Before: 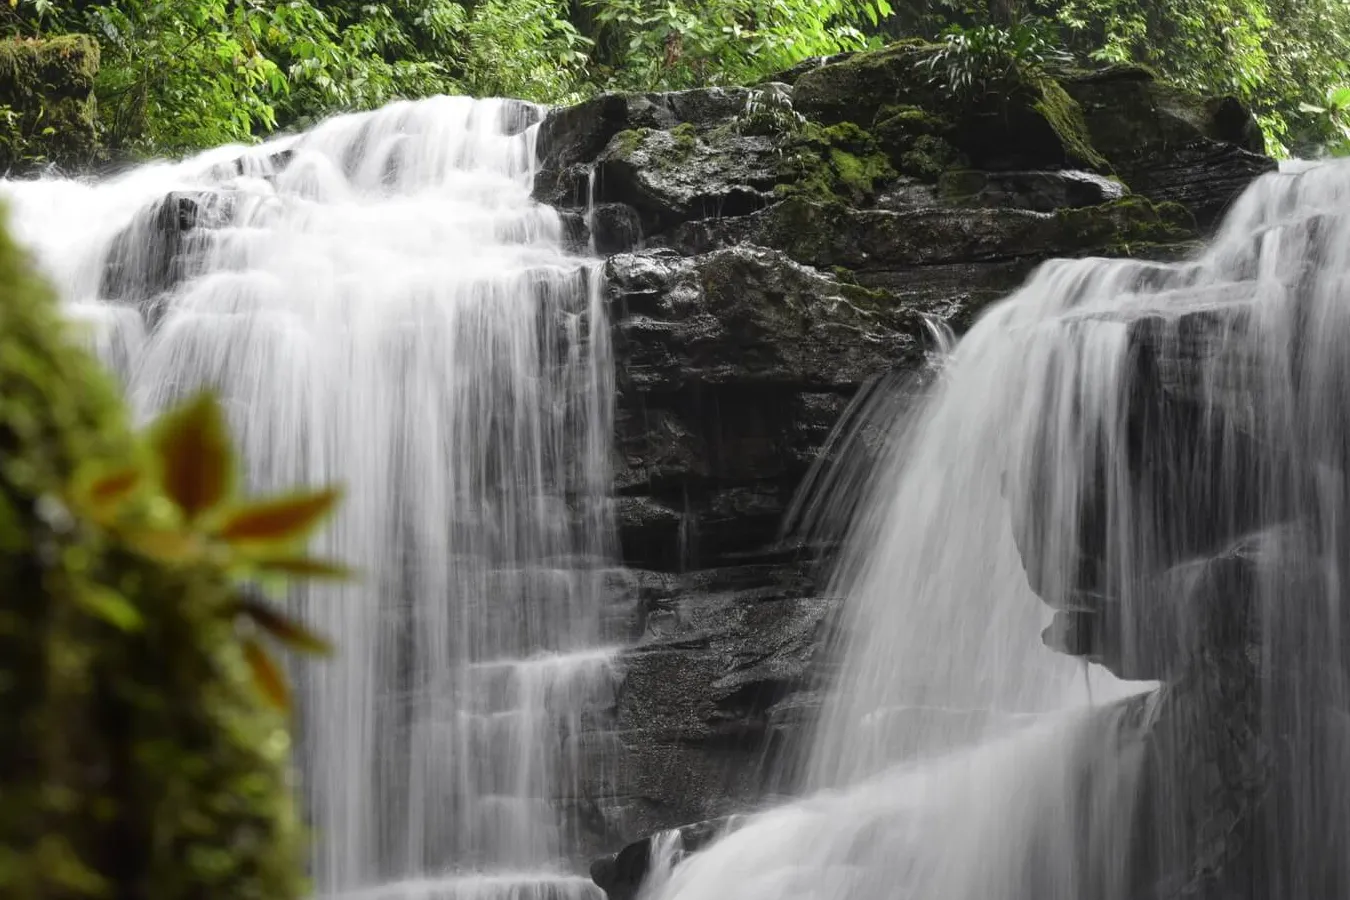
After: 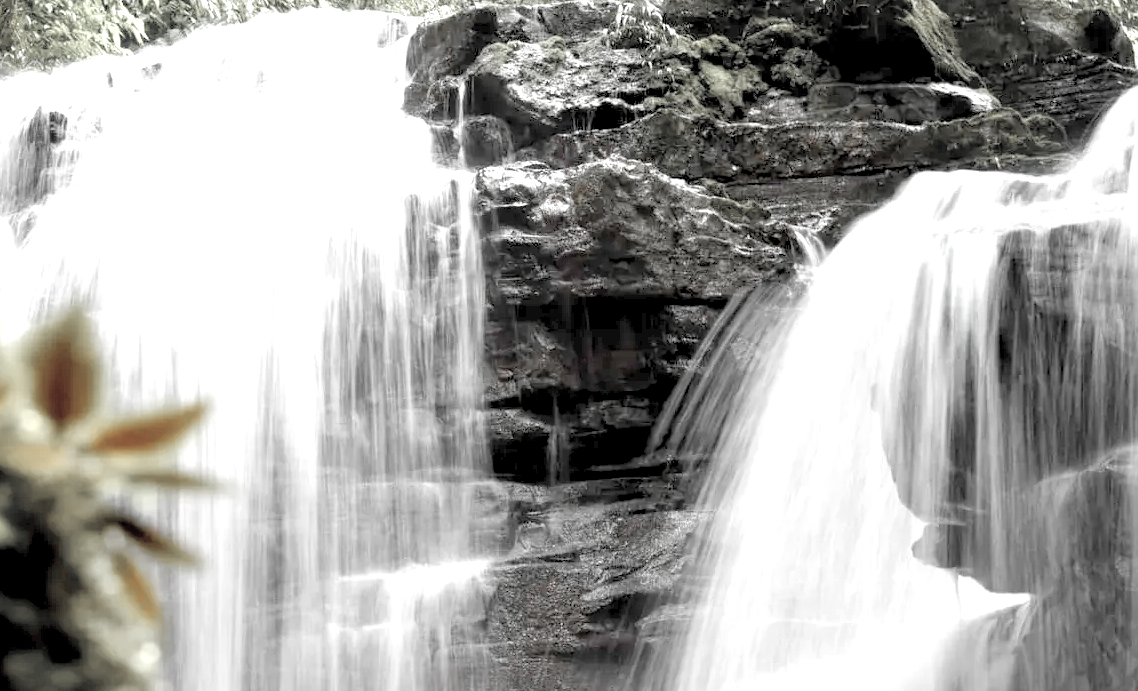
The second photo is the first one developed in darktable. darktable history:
crop and rotate: left 9.65%, top 9.767%, right 6.017%, bottom 13.359%
exposure: black level correction 0.009, exposure 1.415 EV, compensate highlight preservation false
color zones: curves: ch1 [(0, 0.638) (0.193, 0.442) (0.286, 0.15) (0.429, 0.14) (0.571, 0.142) (0.714, 0.154) (0.857, 0.175) (1, 0.638)]
contrast brightness saturation: brightness 0.18, saturation -0.5
color balance rgb: linear chroma grading › mid-tones 7.972%, perceptual saturation grading › global saturation 20%, perceptual saturation grading › highlights -13.963%, perceptual saturation grading › shadows 49.603%
